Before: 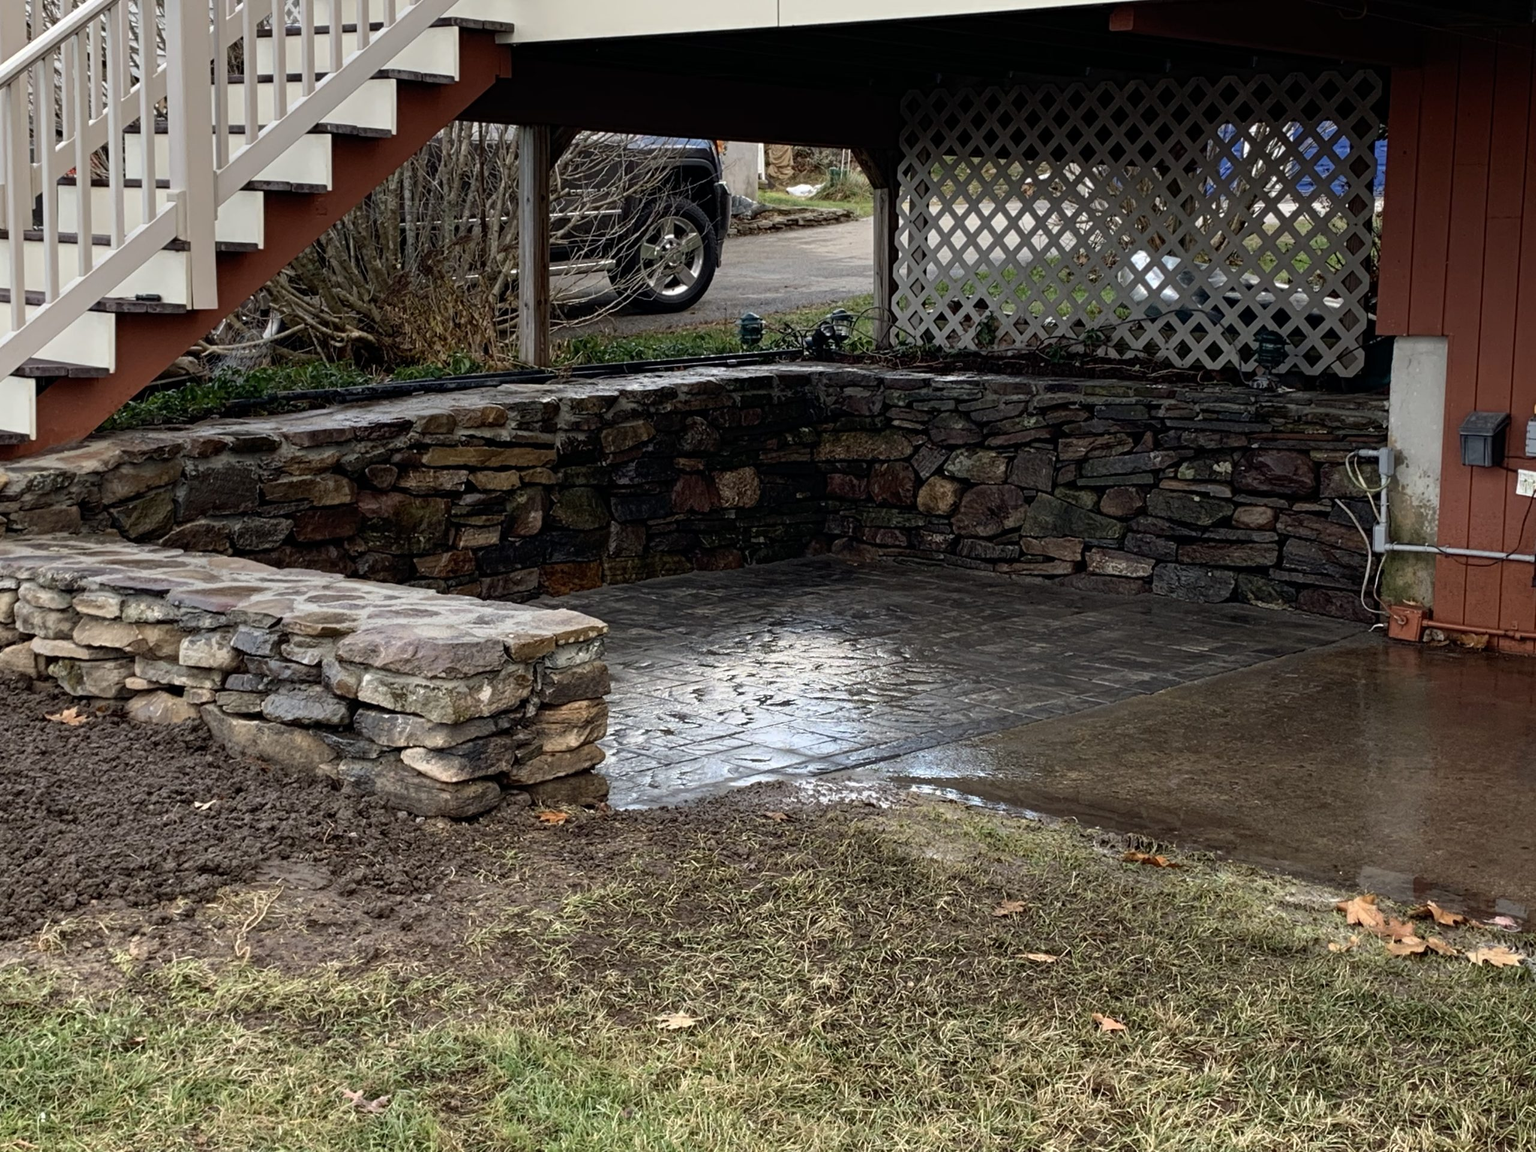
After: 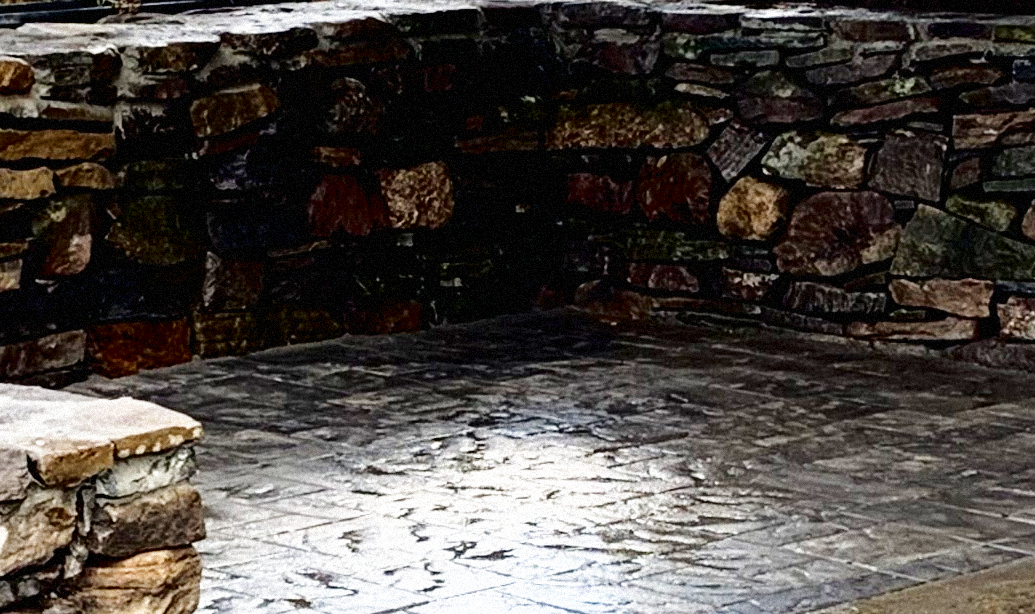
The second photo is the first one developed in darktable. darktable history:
grain: mid-tones bias 0%
base curve: curves: ch0 [(0, 0) (0.005, 0.002) (0.15, 0.3) (0.4, 0.7) (0.75, 0.95) (1, 1)], preserve colors none
crop: left 31.751%, top 32.172%, right 27.8%, bottom 35.83%
fill light: exposure -2 EV, width 8.6
contrast brightness saturation: contrast 0.04, saturation 0.16
exposure: exposure 0.236 EV, compensate highlight preservation false
